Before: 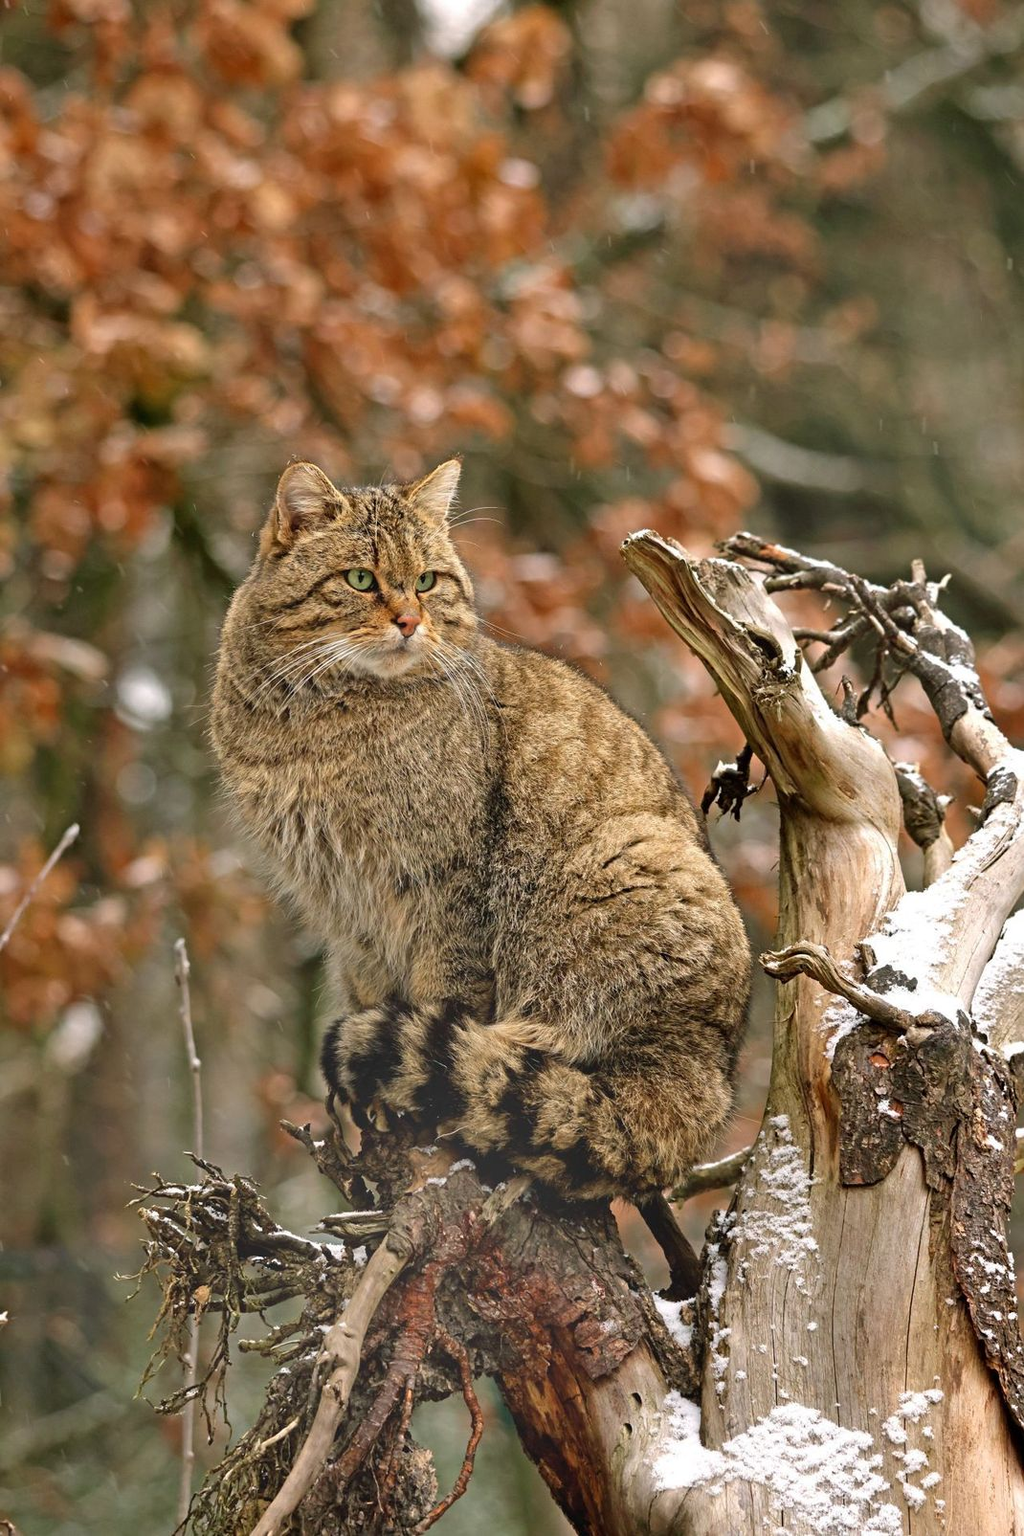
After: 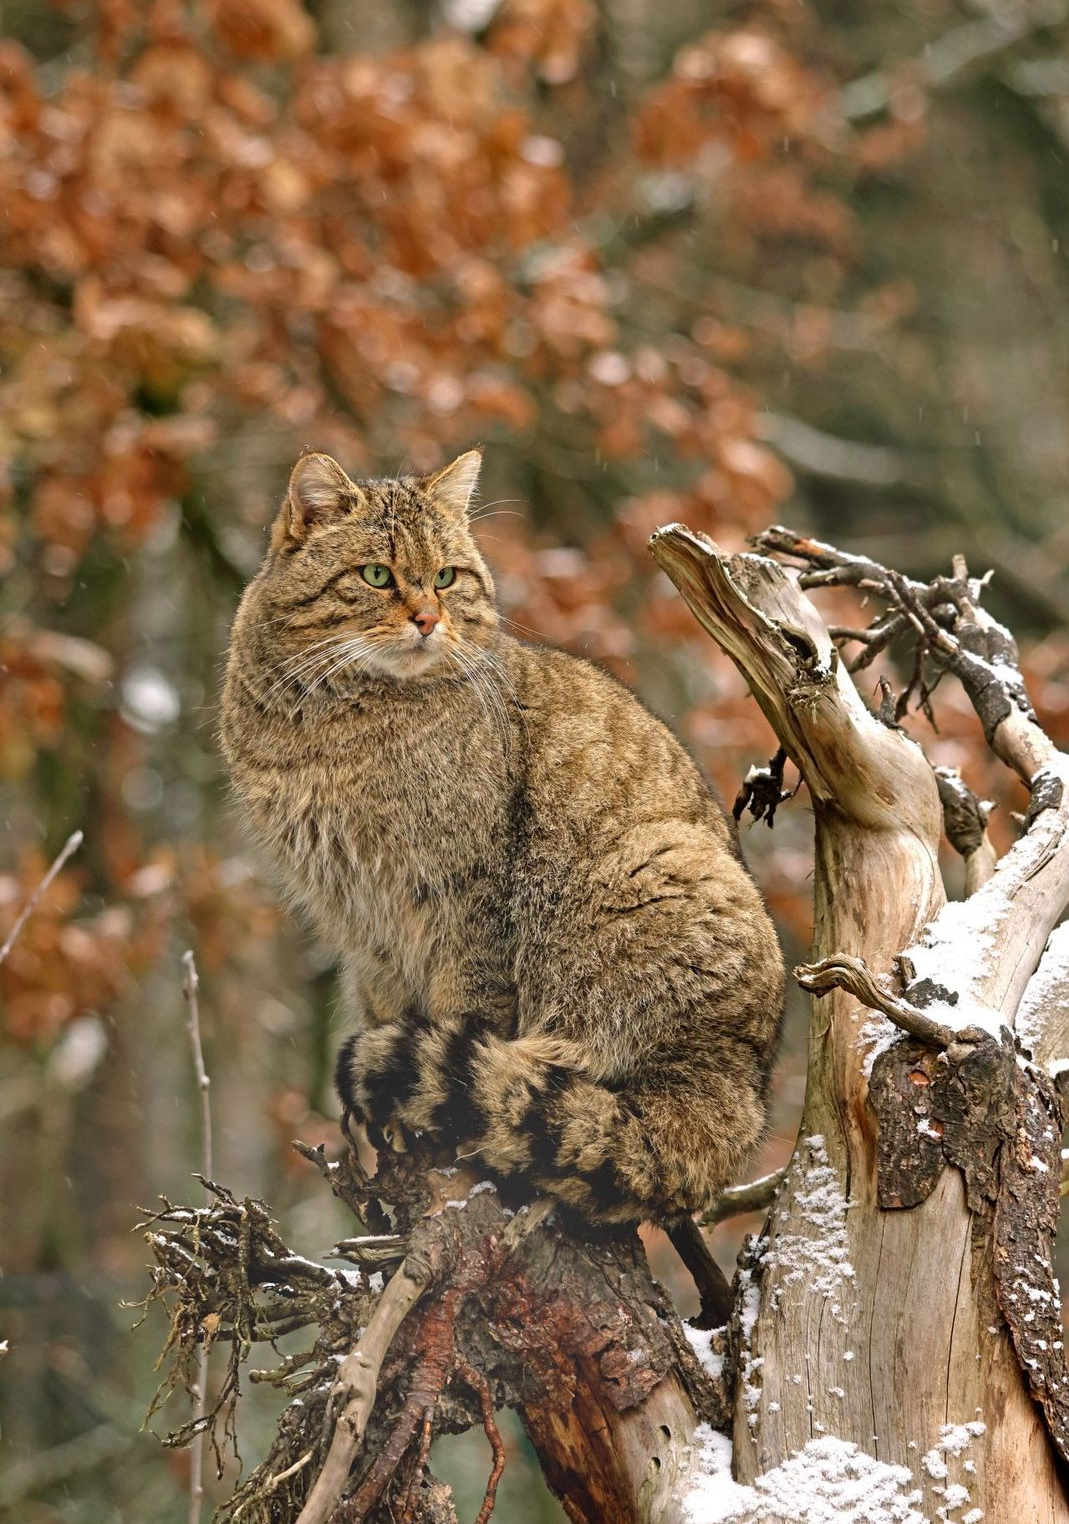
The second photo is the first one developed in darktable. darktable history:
crop and rotate: top 1.92%, bottom 3.119%
